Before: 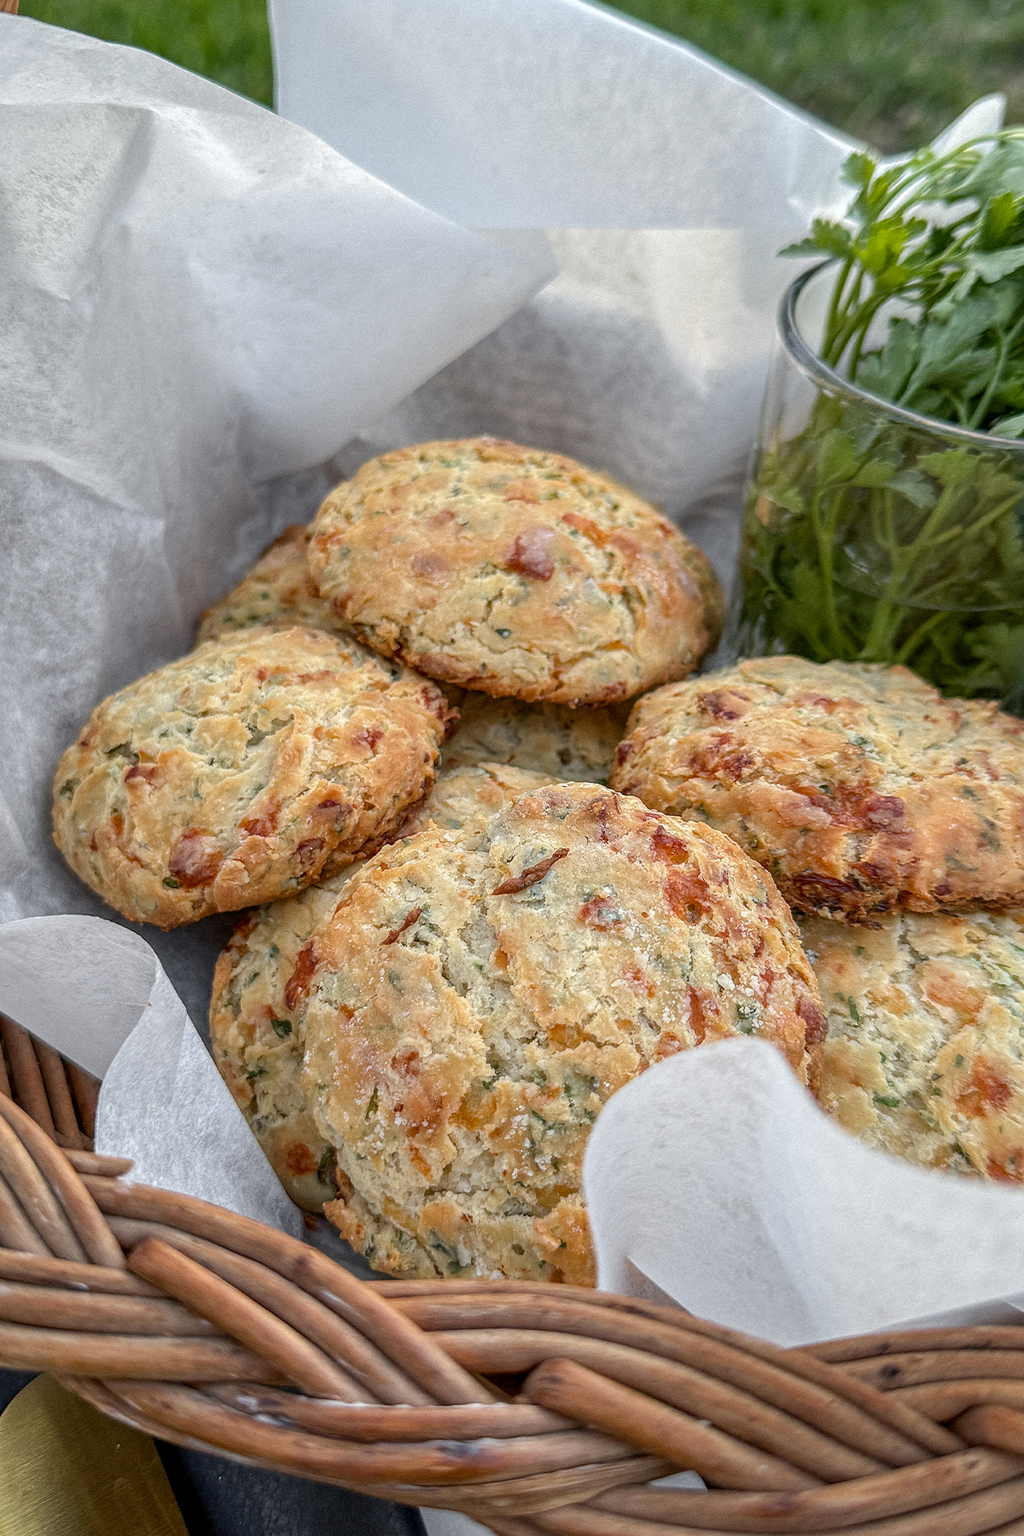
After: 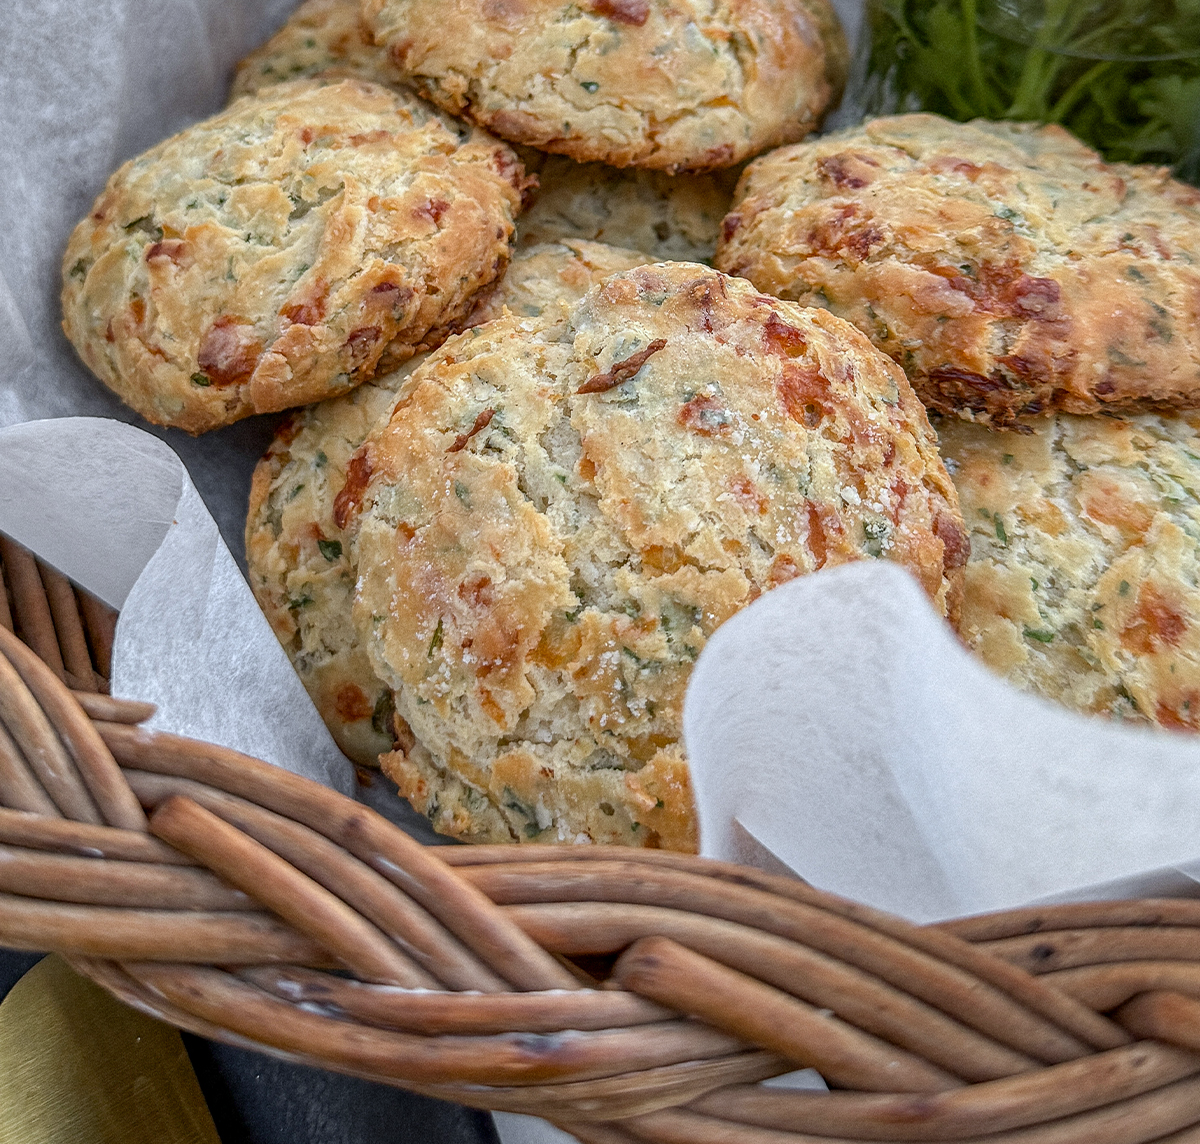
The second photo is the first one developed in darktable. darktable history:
crop and rotate: top 36.435%
white balance: red 0.976, blue 1.04
